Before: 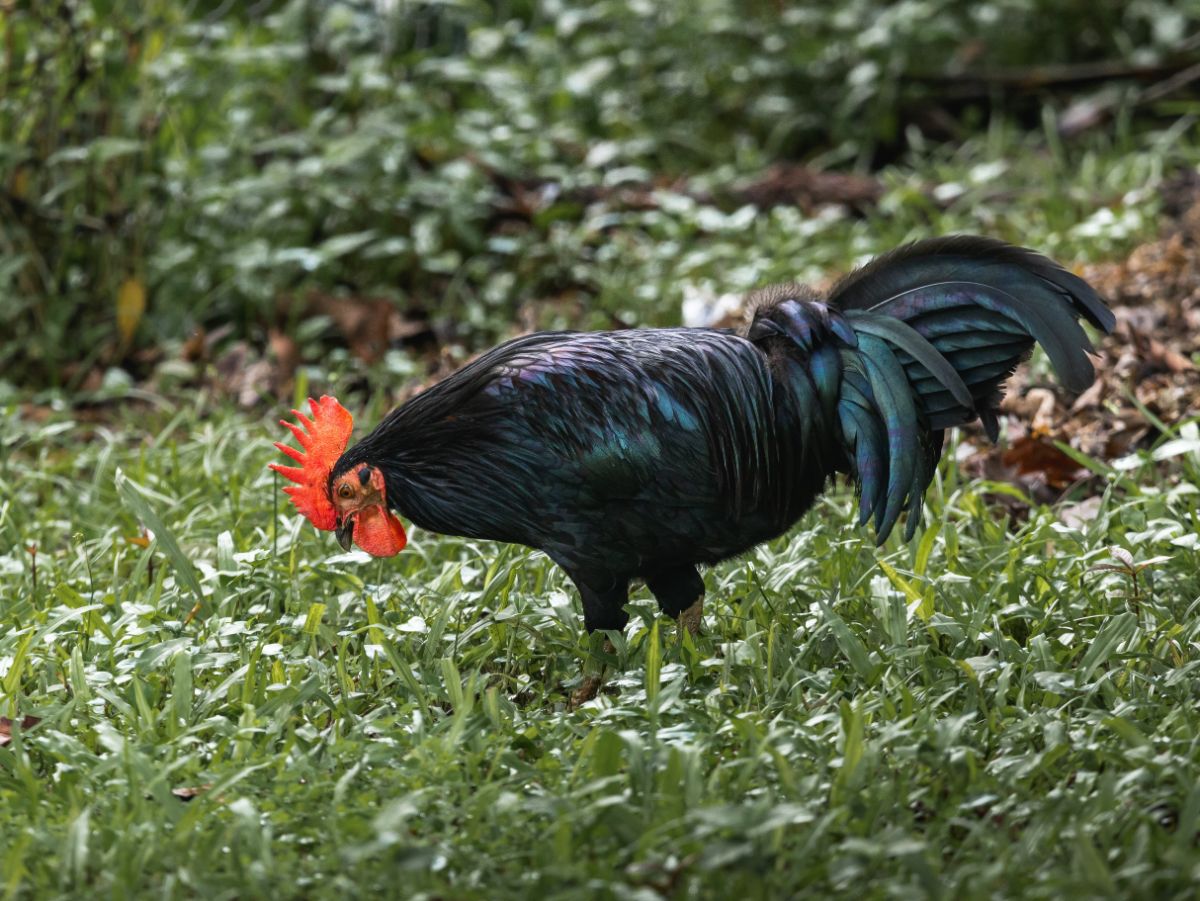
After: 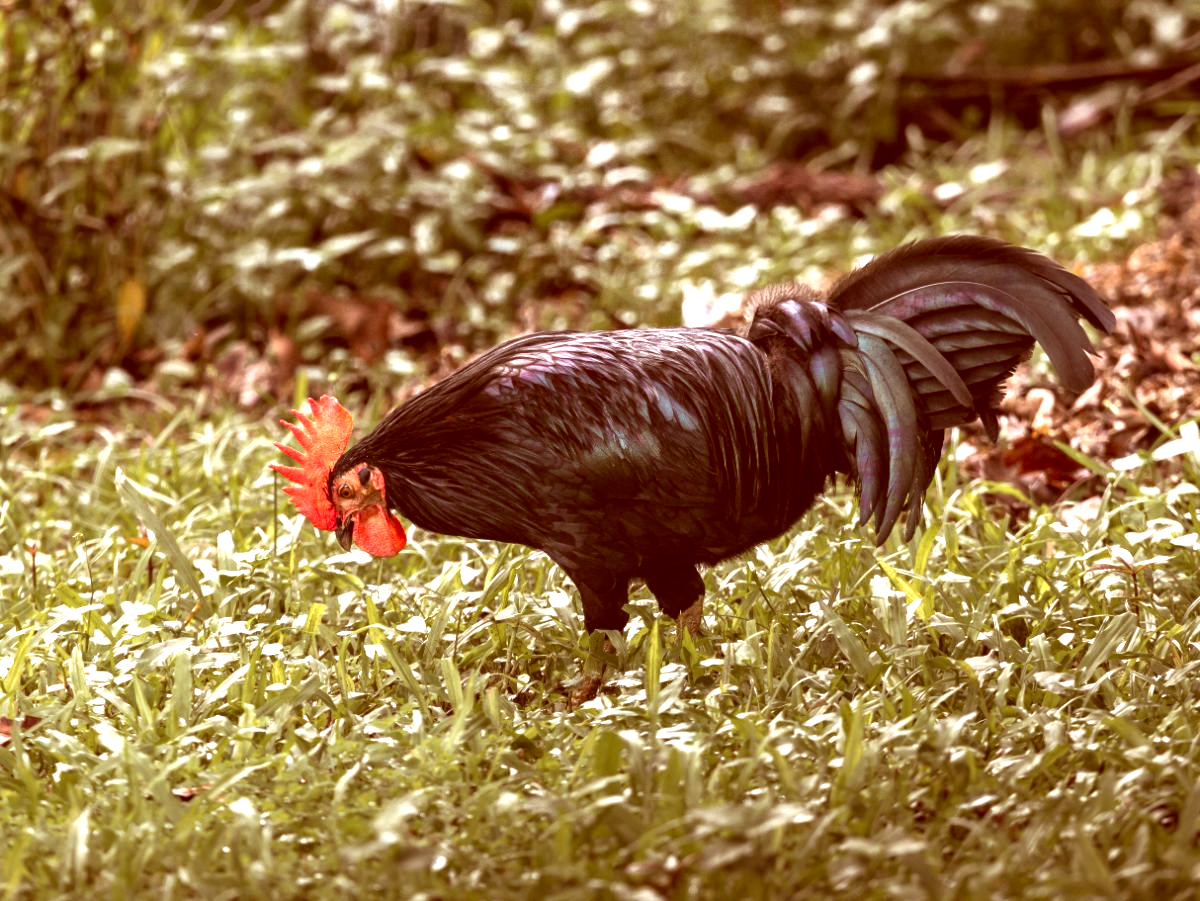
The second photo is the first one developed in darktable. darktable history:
exposure: exposure 1 EV, compensate highlight preservation false
color correction: highlights a* 9.49, highlights b* 9.01, shadows a* 39.39, shadows b* 39.63, saturation 0.792
base curve: curves: ch0 [(0, 0) (0.303, 0.277) (1, 1)], preserve colors none
